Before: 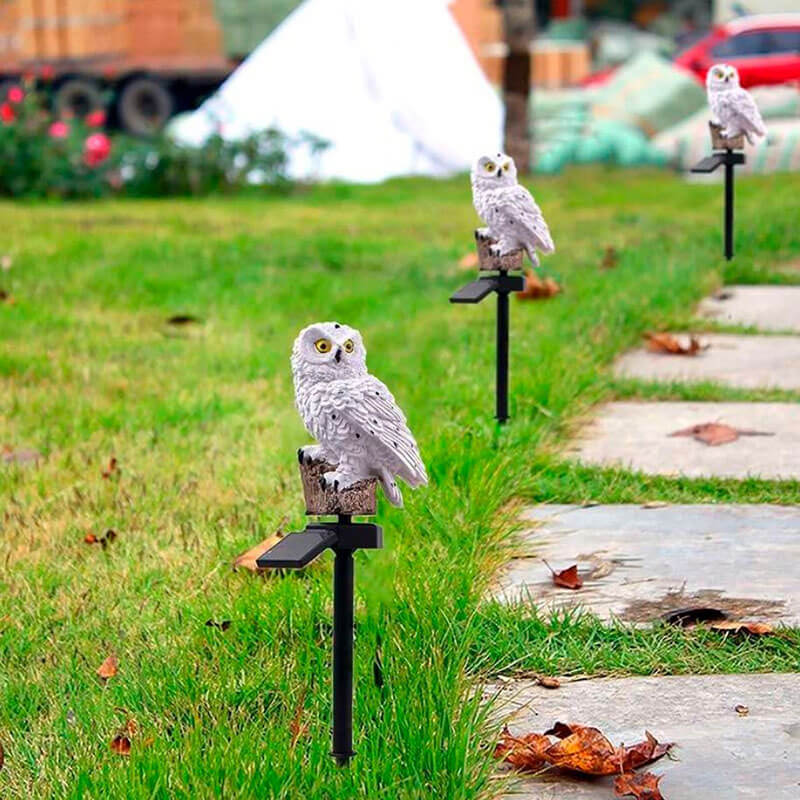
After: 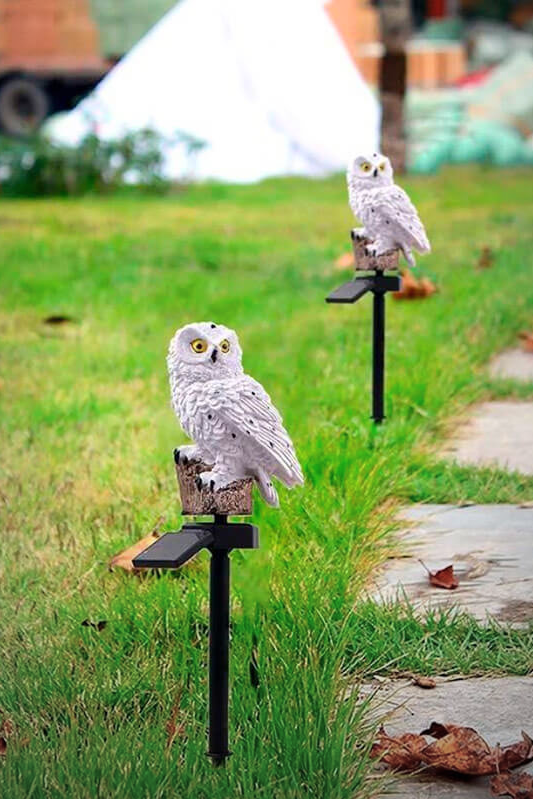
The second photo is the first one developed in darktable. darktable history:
vignetting: fall-off start 72.14%, fall-off radius 108.07%, brightness -0.713, saturation -0.488, center (-0.054, -0.359), width/height ratio 0.729
crop and rotate: left 15.546%, right 17.787%
shadows and highlights: shadows -24.28, highlights 49.77, soften with gaussian
